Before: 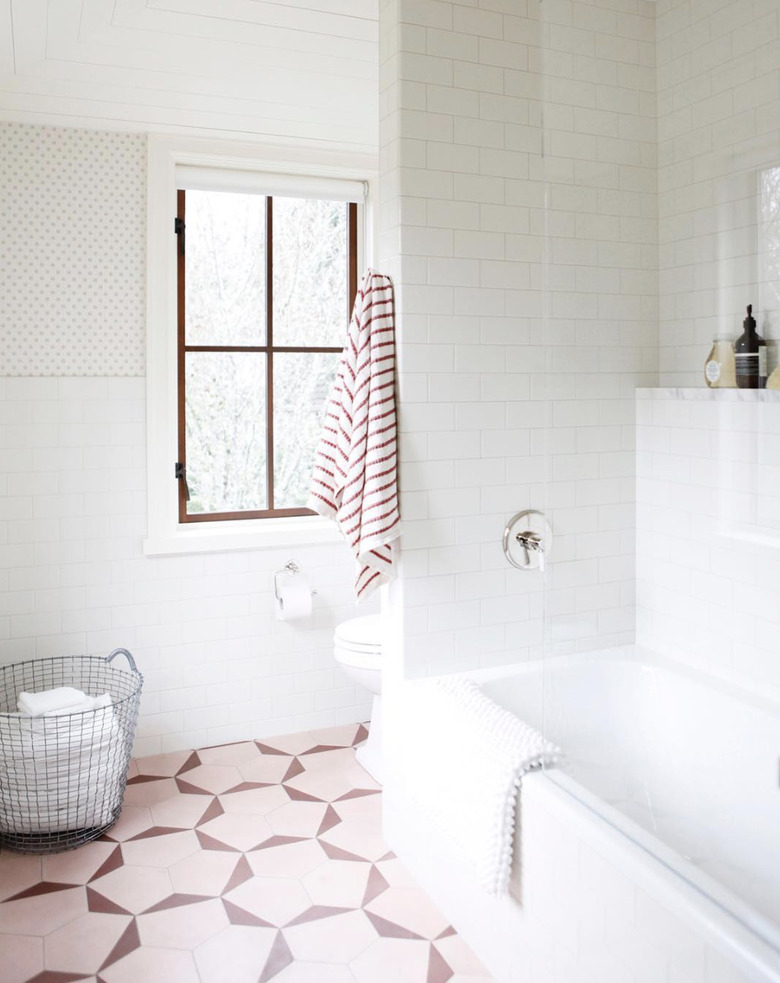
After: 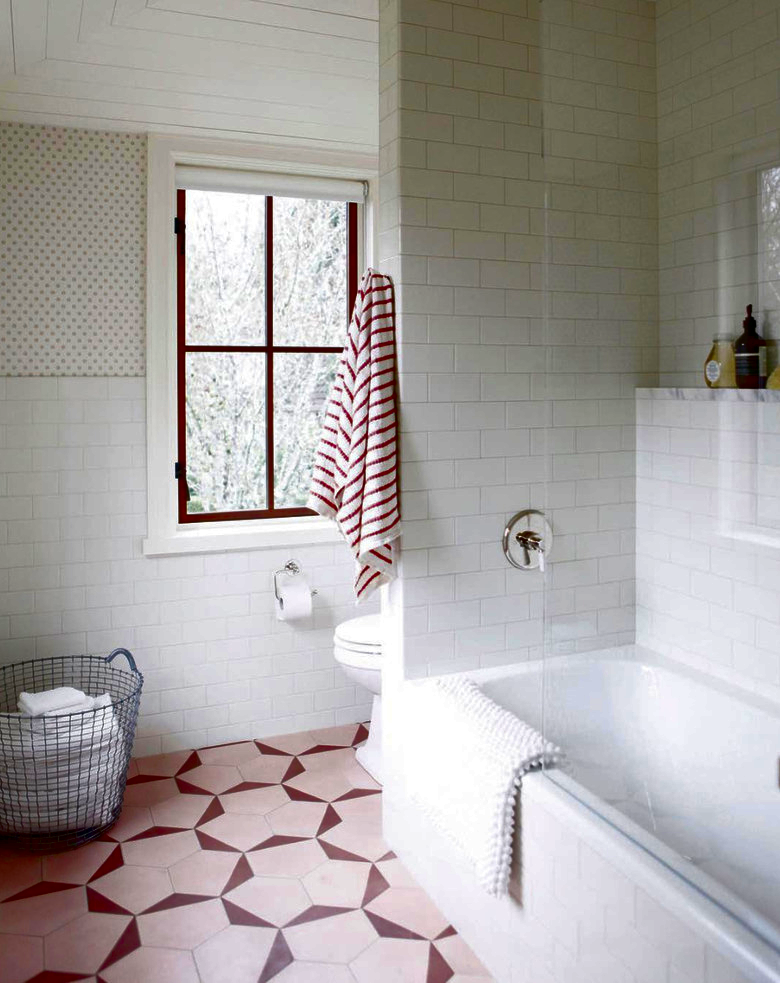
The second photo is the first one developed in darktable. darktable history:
shadows and highlights: shadows 43.15, highlights 8.12, shadows color adjustment 97.67%
contrast brightness saturation: brightness -0.989, saturation 0.982
